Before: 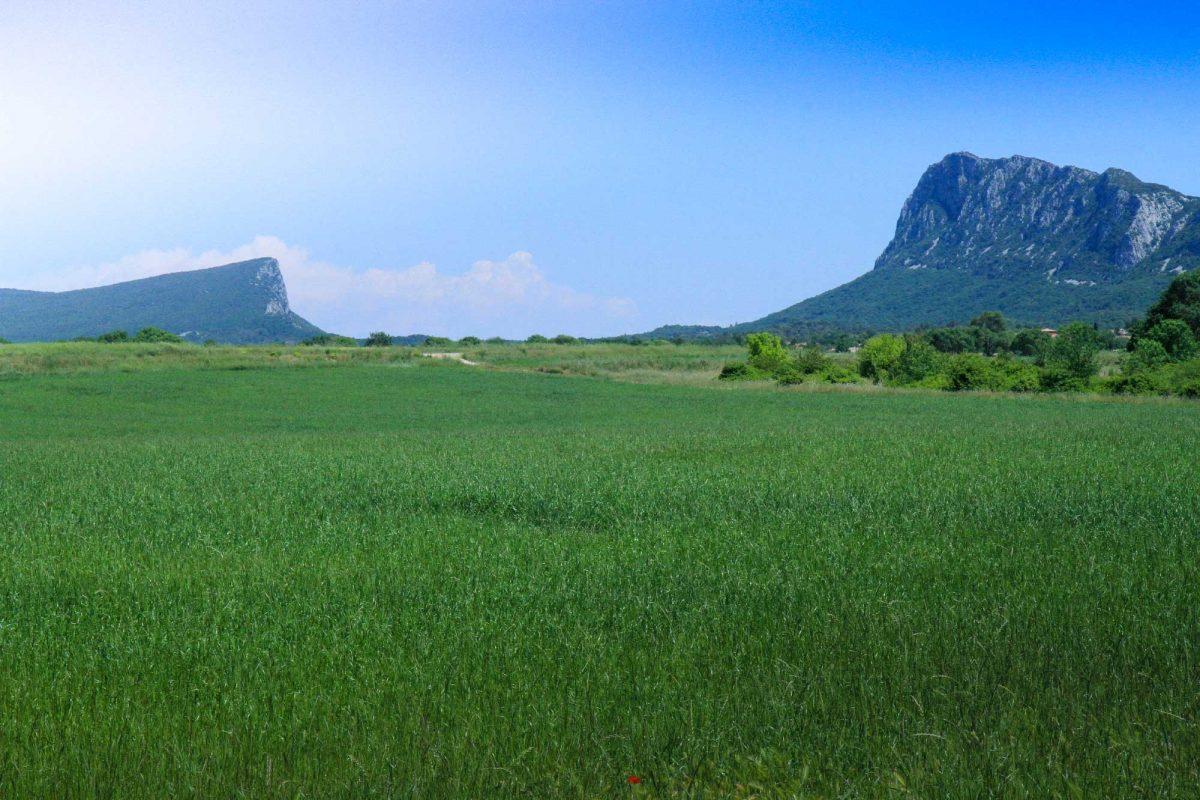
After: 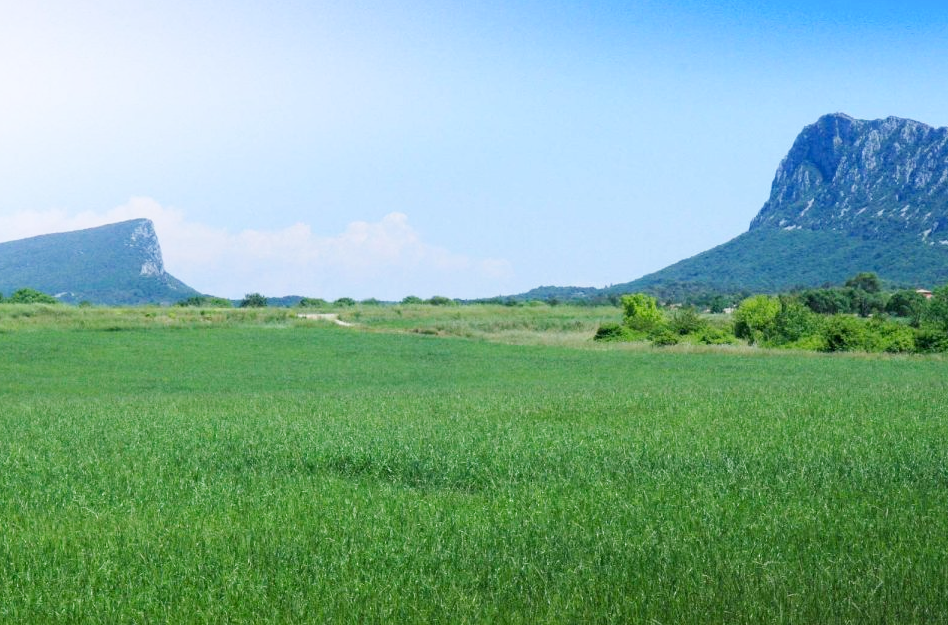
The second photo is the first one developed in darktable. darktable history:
base curve: curves: ch0 [(0, 0) (0.204, 0.334) (0.55, 0.733) (1, 1)], preserve colors none
exposure: black level correction 0.001, exposure 0.016 EV, compensate exposure bias true, compensate highlight preservation false
crop and rotate: left 10.494%, top 5.005%, right 10.492%, bottom 16.844%
